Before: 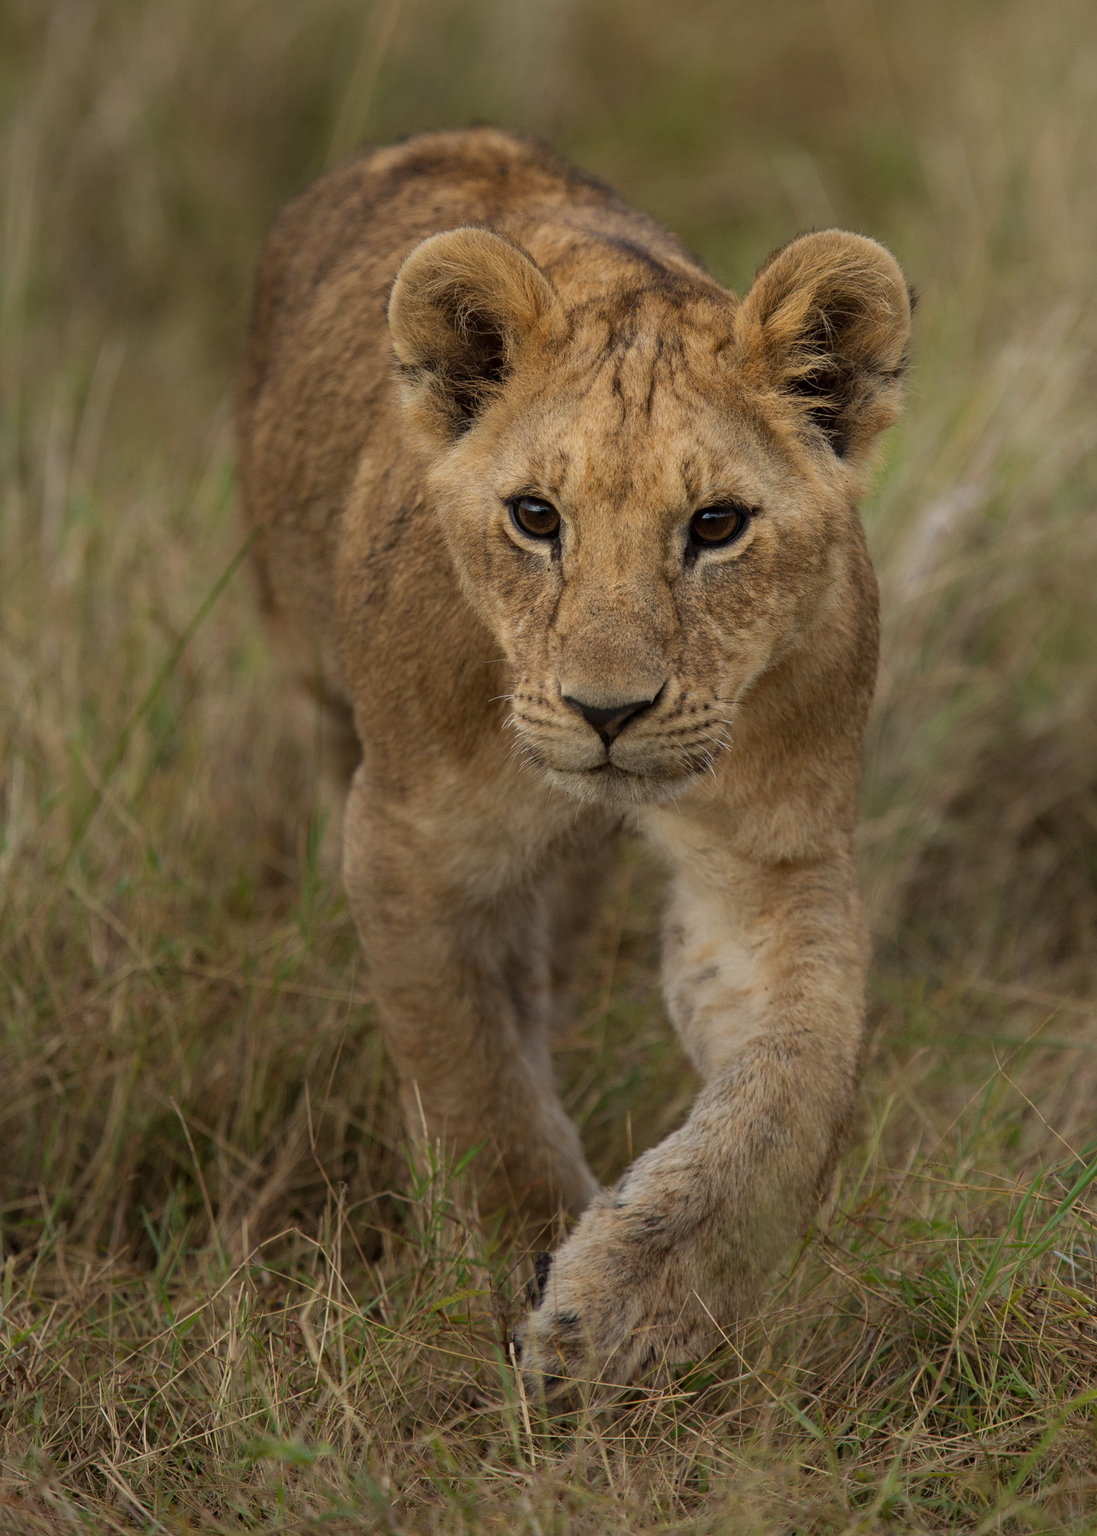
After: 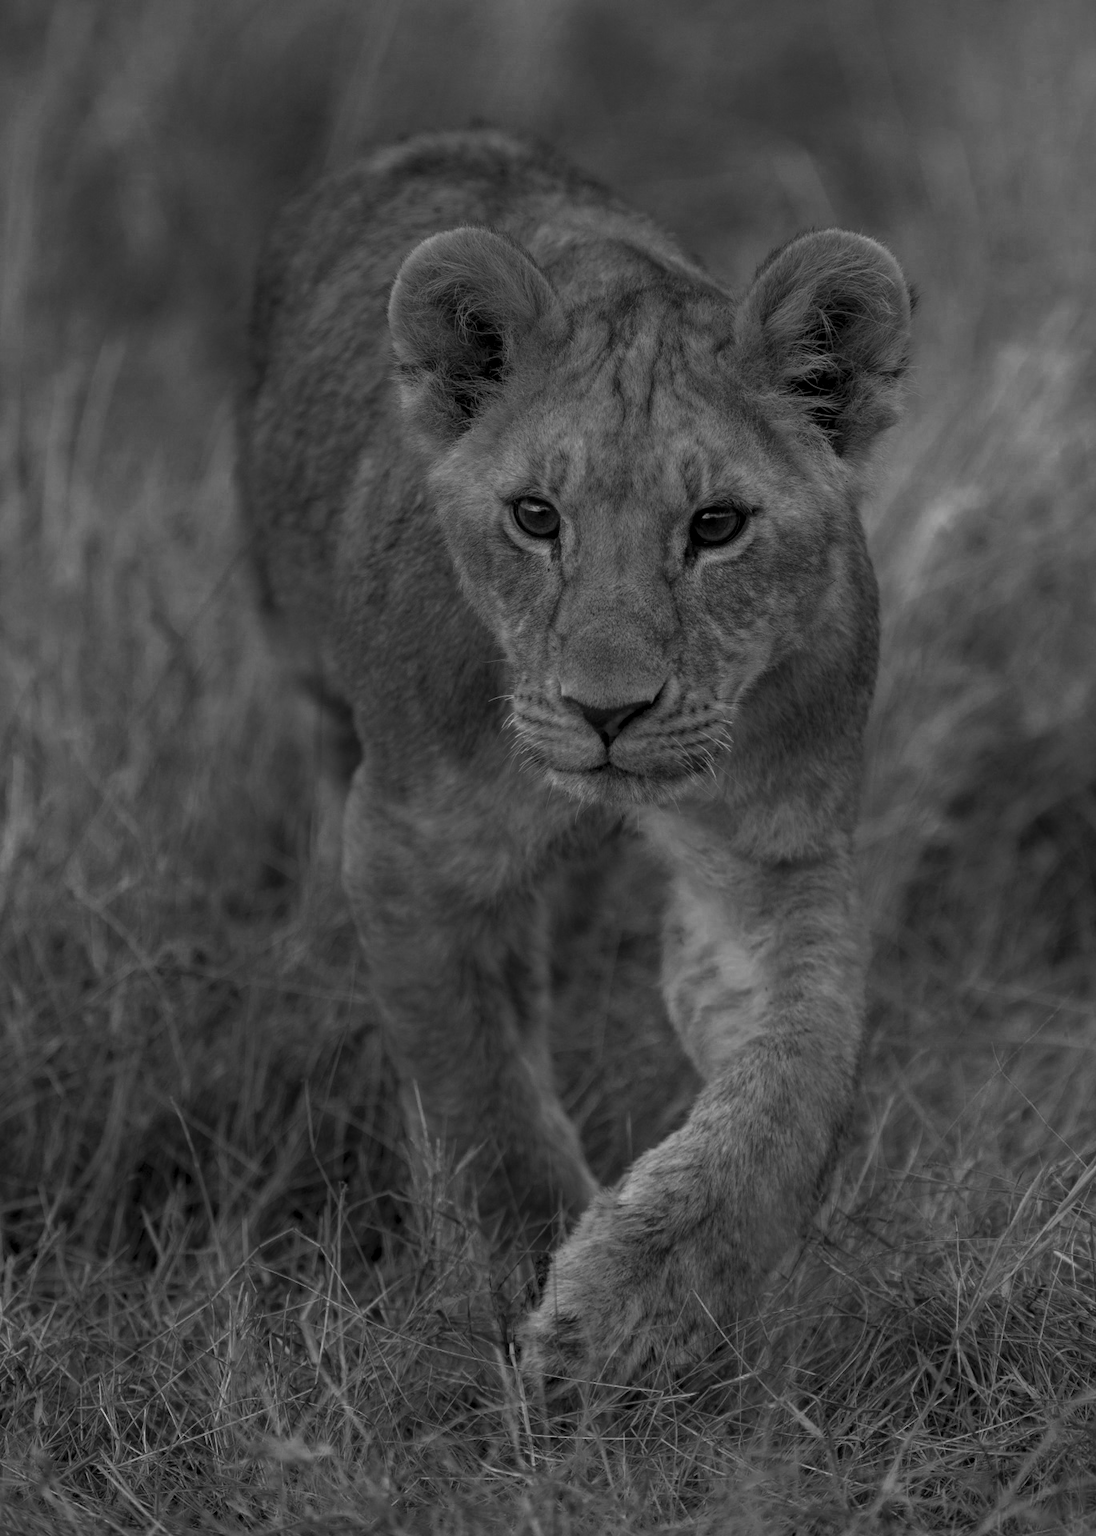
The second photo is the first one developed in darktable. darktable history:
exposure: exposure -0.01 EV, compensate highlight preservation false
shadows and highlights: shadows 0, highlights 40
color zones: curves: ch0 [(0.002, 0.429) (0.121, 0.212) (0.198, 0.113) (0.276, 0.344) (0.331, 0.541) (0.41, 0.56) (0.482, 0.289) (0.619, 0.227) (0.721, 0.18) (0.821, 0.435) (0.928, 0.555) (1, 0.587)]; ch1 [(0, 0) (0.143, 0) (0.286, 0) (0.429, 0) (0.571, 0) (0.714, 0) (0.857, 0)]
contrast equalizer: y [[0.5 ×4, 0.467, 0.376], [0.5 ×6], [0.5 ×6], [0 ×6], [0 ×6]]
local contrast: highlights 99%, shadows 86%, detail 160%, midtone range 0.2
